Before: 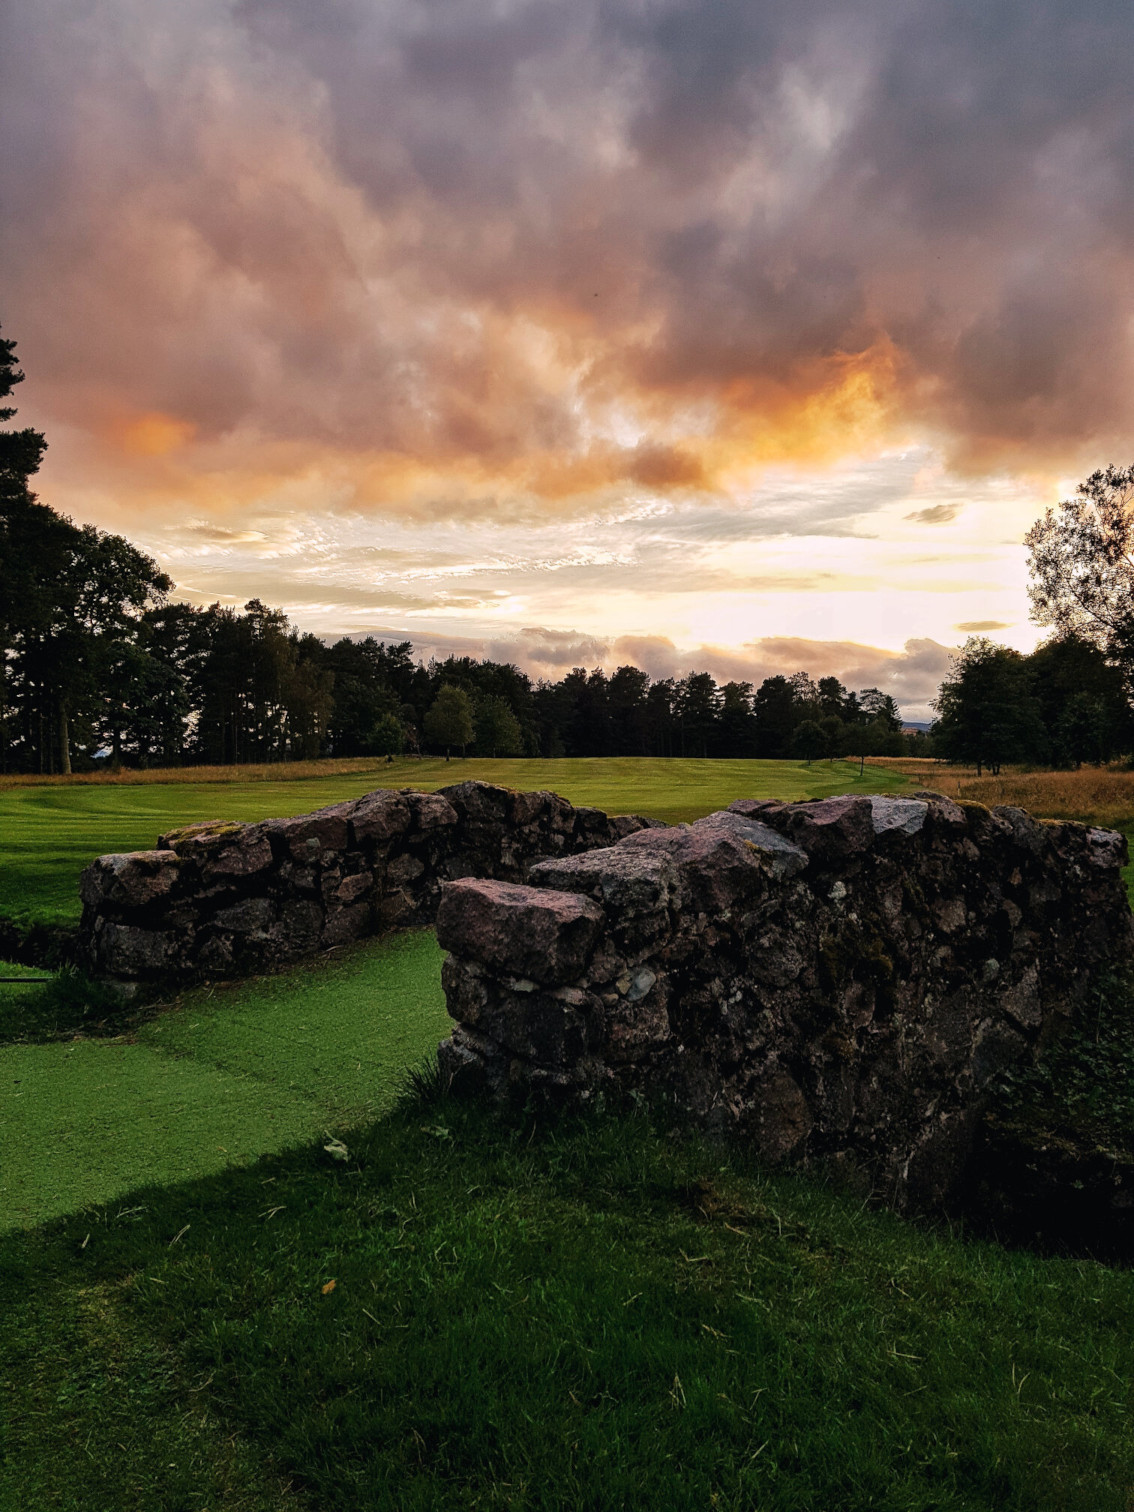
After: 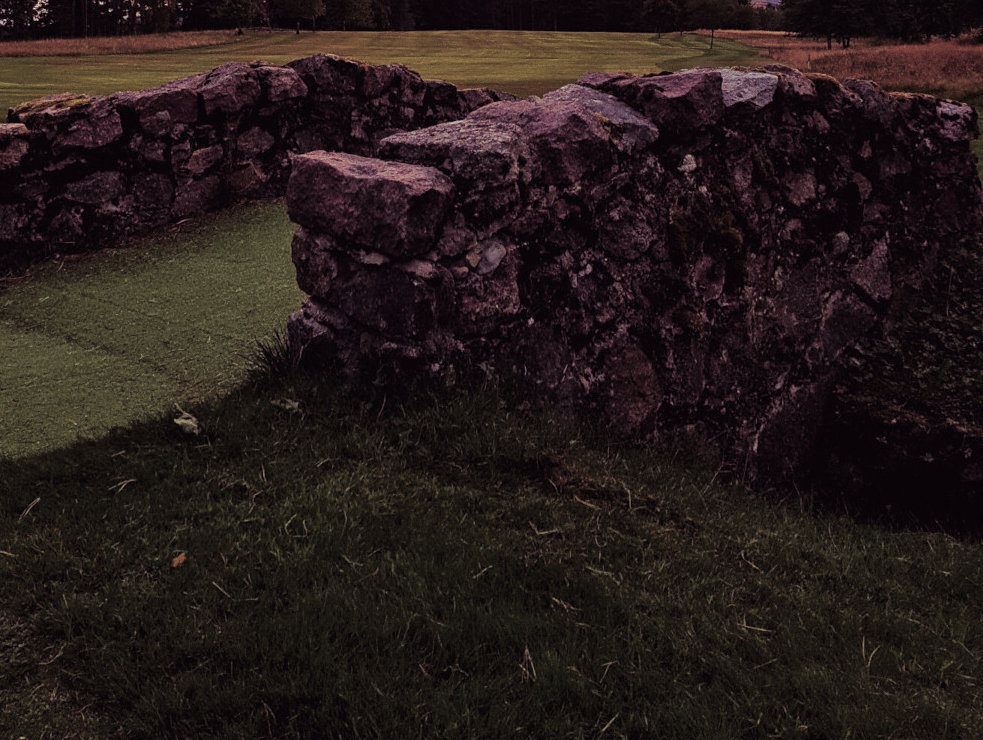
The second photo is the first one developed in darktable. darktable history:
crop and rotate: left 13.306%, top 48.129%, bottom 2.928%
split-toning: shadows › hue 316.8°, shadows › saturation 0.47, highlights › hue 201.6°, highlights › saturation 0, balance -41.97, compress 28.01%
grain: coarseness 0.09 ISO, strength 10%
color balance rgb: perceptual saturation grading › global saturation 20%, perceptual saturation grading › highlights -25%, perceptual saturation grading › shadows 25%
